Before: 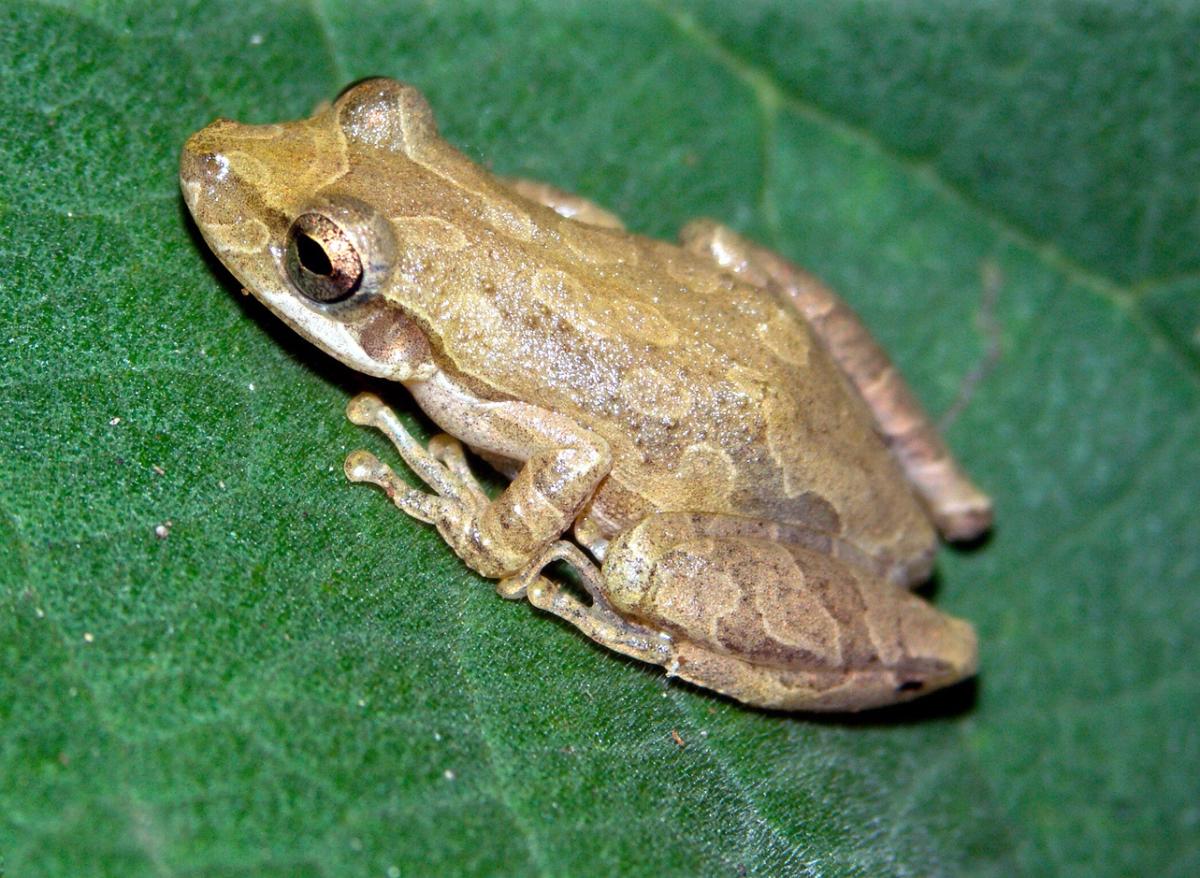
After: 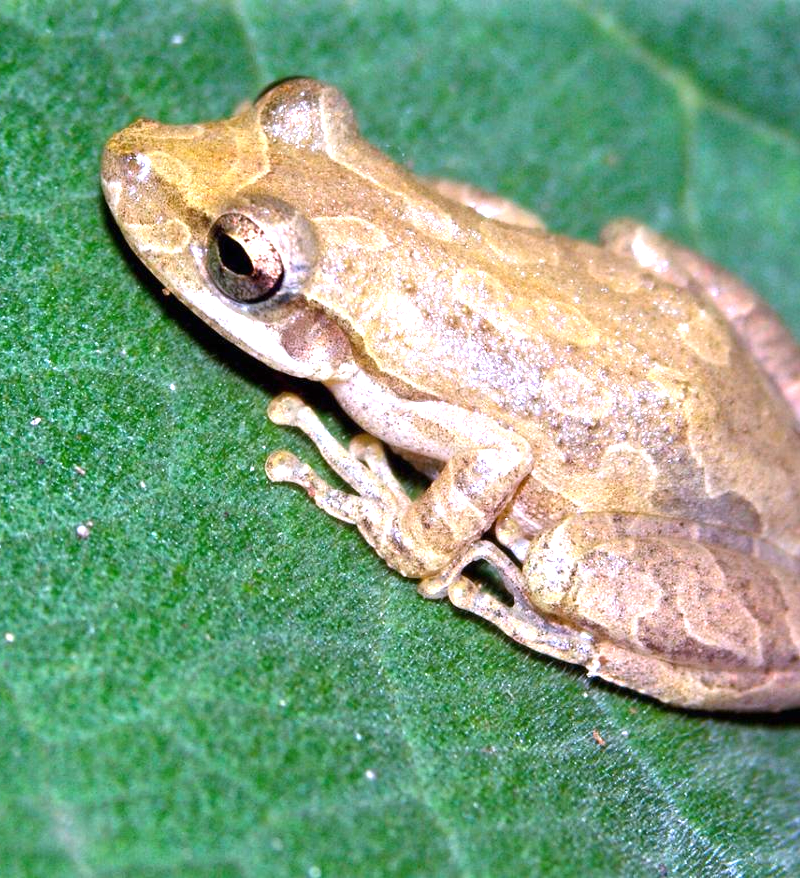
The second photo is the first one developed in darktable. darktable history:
exposure: black level correction 0, exposure 0.7 EV, compensate exposure bias true, compensate highlight preservation false
crop and rotate: left 6.617%, right 26.717%
white balance: red 1.042, blue 1.17
